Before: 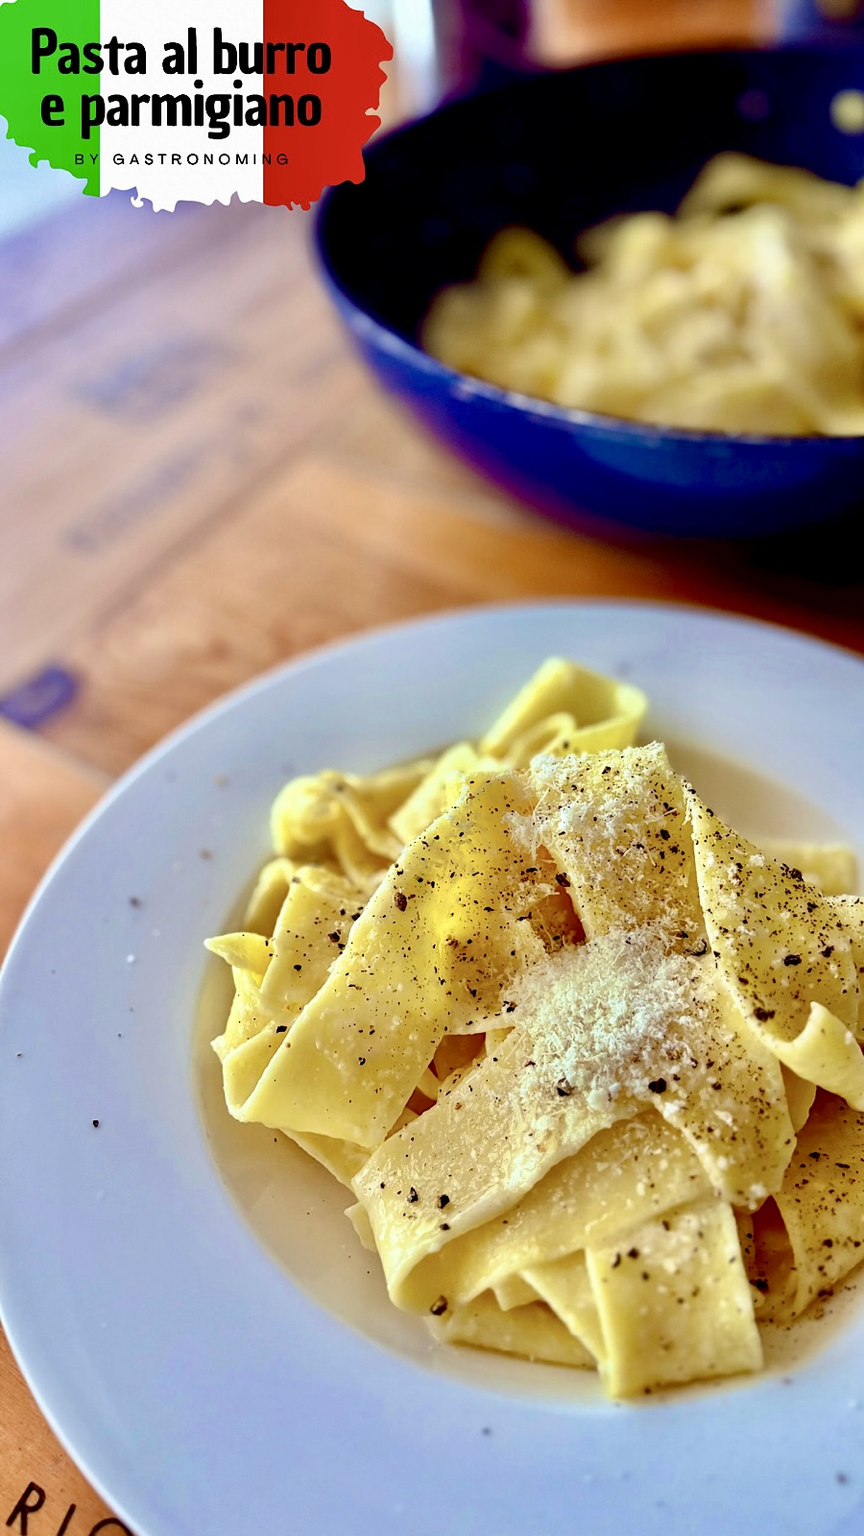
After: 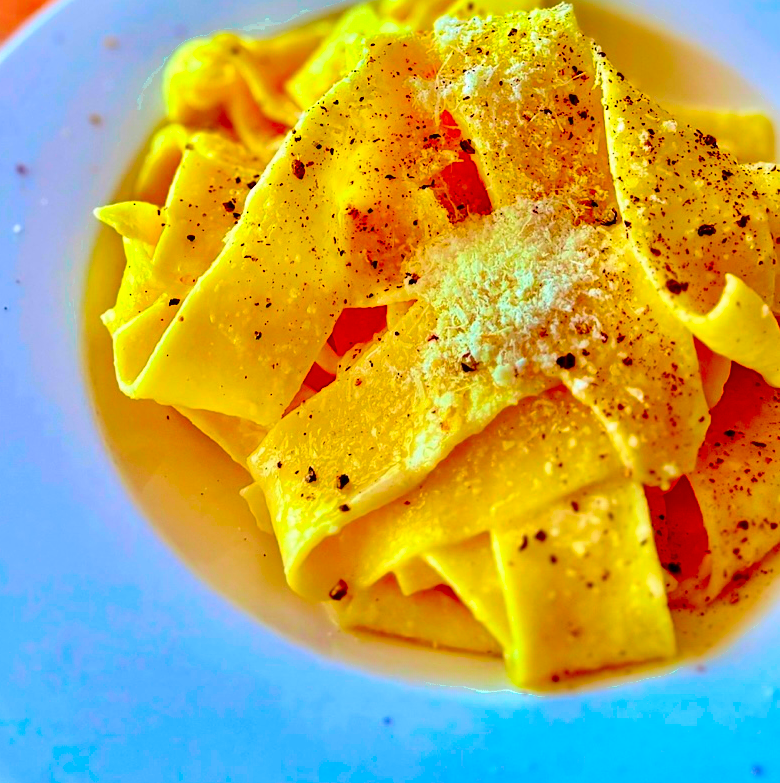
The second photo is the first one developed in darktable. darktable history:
color zones: curves: ch0 [(0.25, 0.5) (0.423, 0.5) (0.443, 0.5) (0.521, 0.756) (0.568, 0.5) (0.576, 0.5) (0.75, 0.5)]; ch1 [(0.25, 0.5) (0.423, 0.5) (0.443, 0.5) (0.539, 0.873) (0.624, 0.565) (0.631, 0.5) (0.75, 0.5)]
color correction: highlights a* 1.59, highlights b* -1.7, saturation 2.48
crop and rotate: left 13.306%, top 48.129%, bottom 2.928%
